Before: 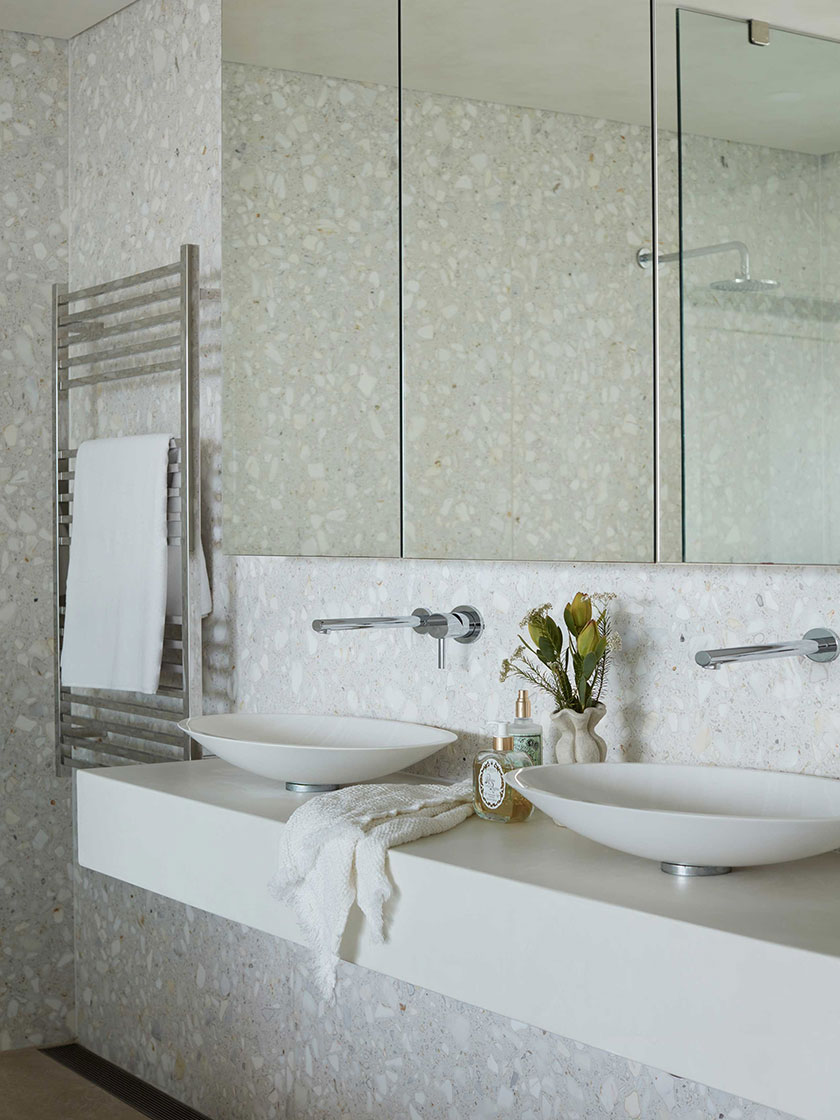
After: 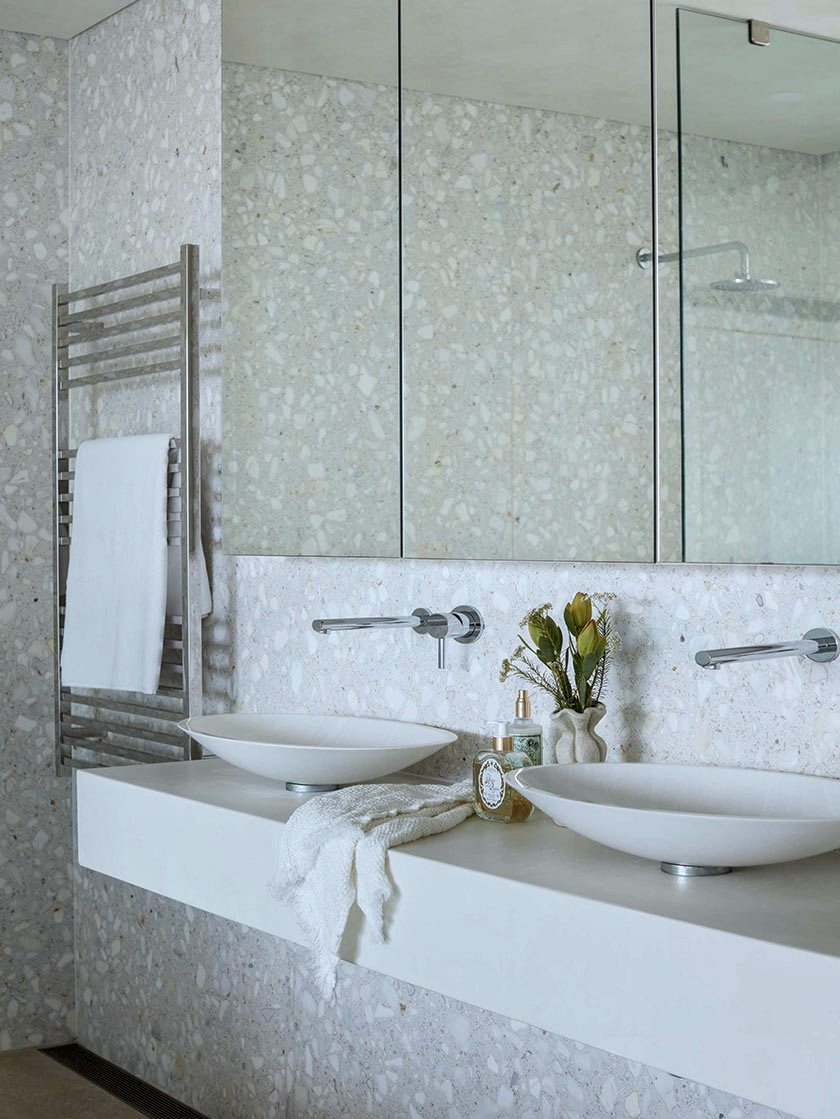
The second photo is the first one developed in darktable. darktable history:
tone equalizer: on, module defaults
white balance: red 0.967, blue 1.049
exposure: exposure 0 EV, compensate highlight preservation false
local contrast: on, module defaults
crop: bottom 0.071%
